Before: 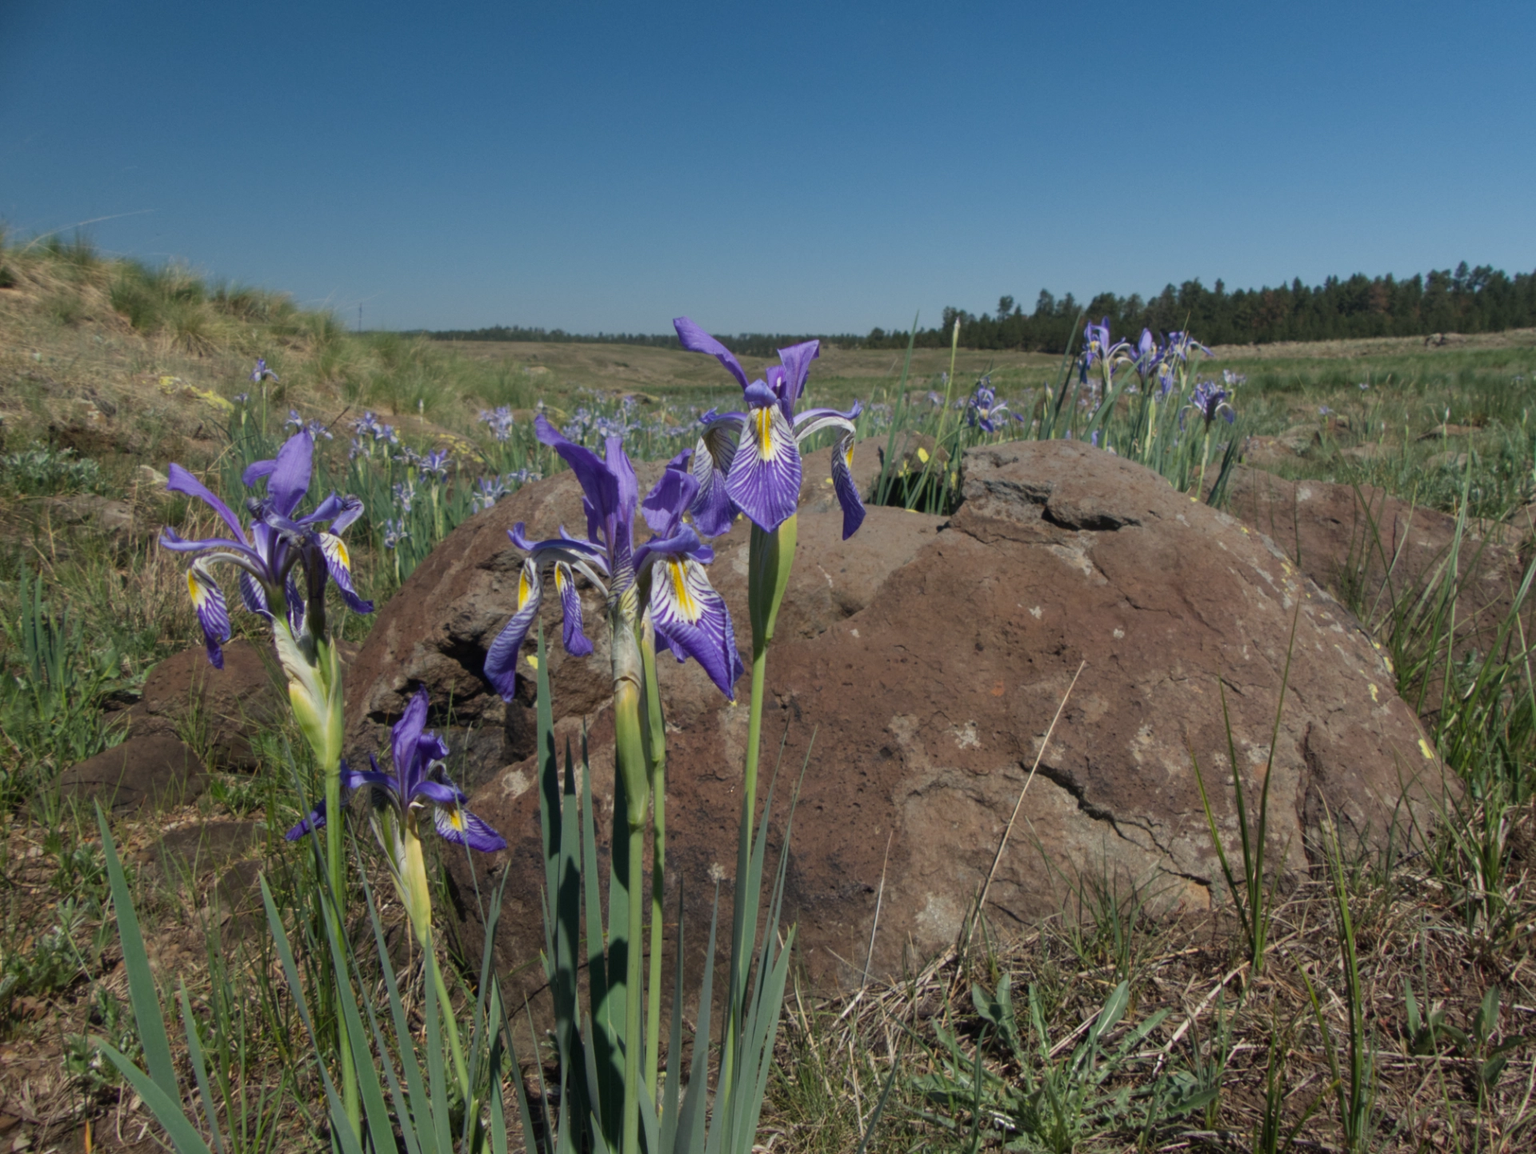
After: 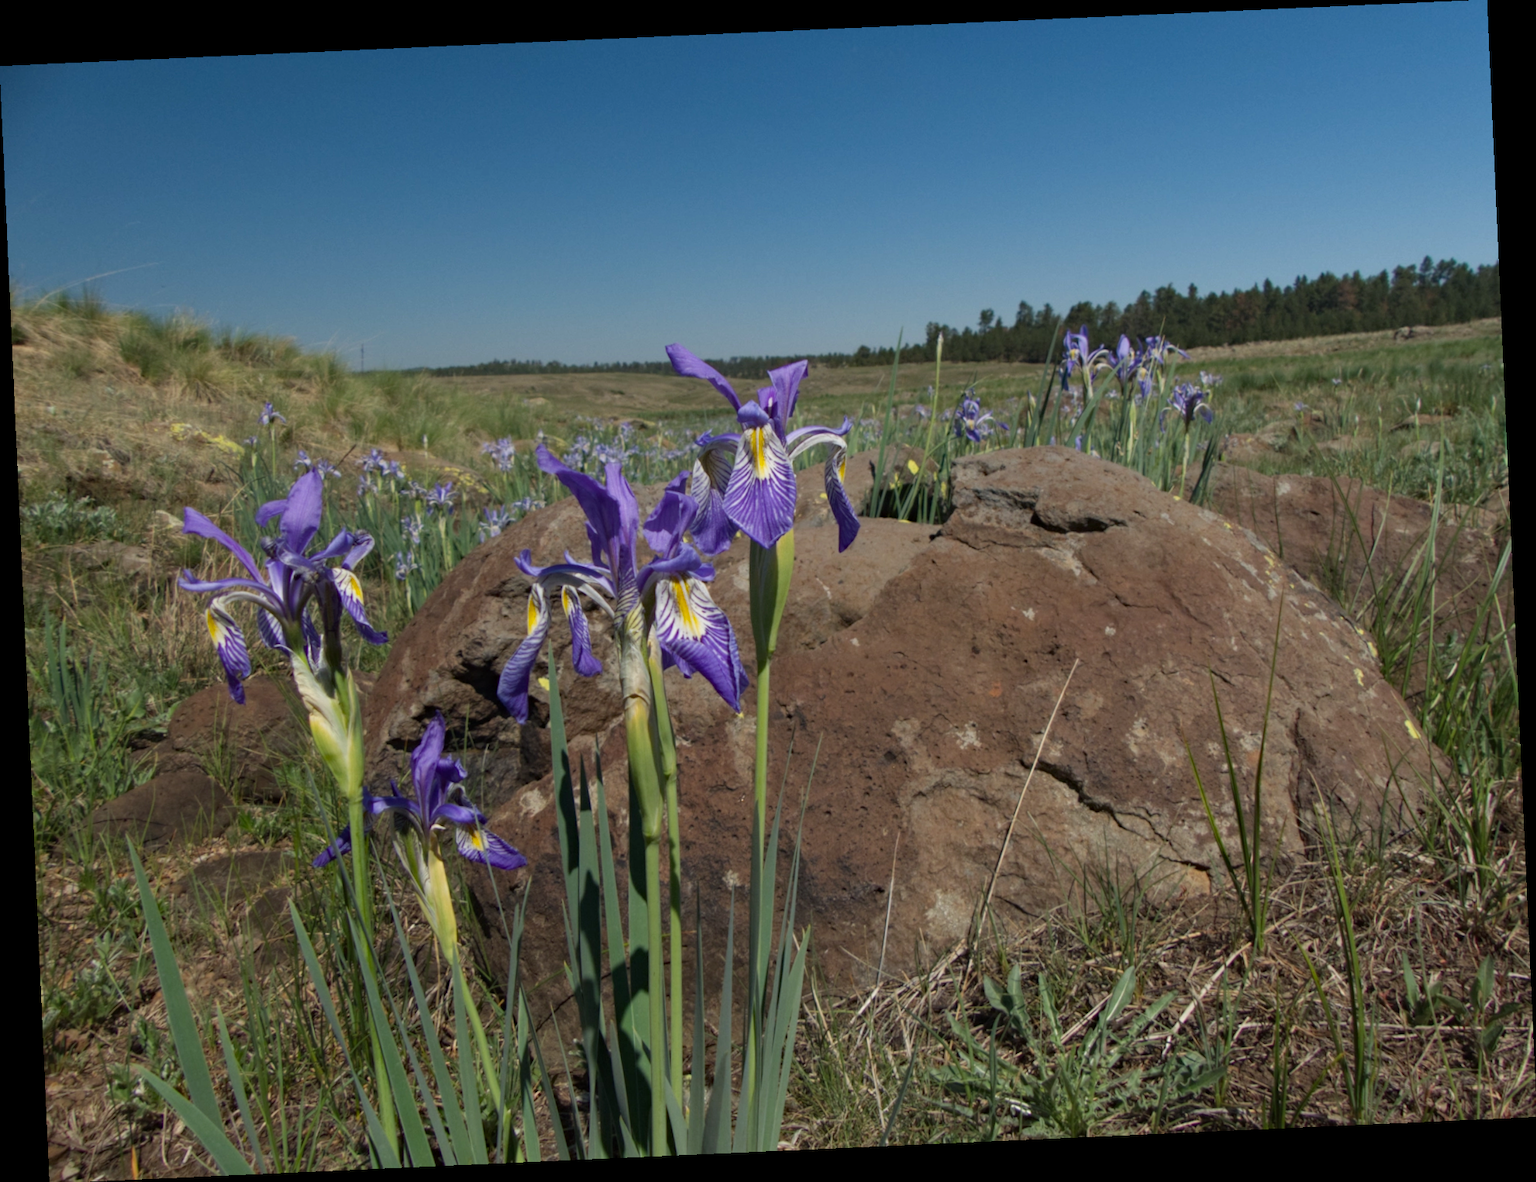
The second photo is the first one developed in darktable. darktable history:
haze removal: compatibility mode true, adaptive false
rotate and perspective: rotation -2.56°, automatic cropping off
